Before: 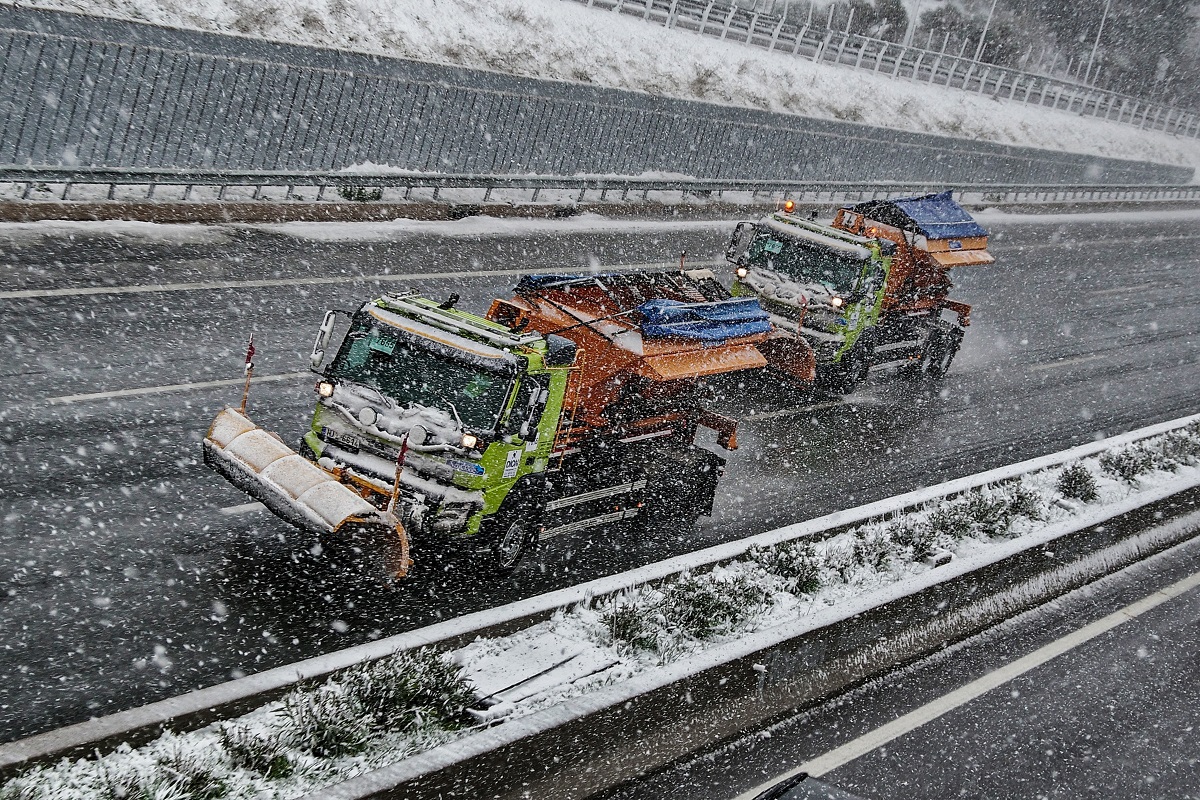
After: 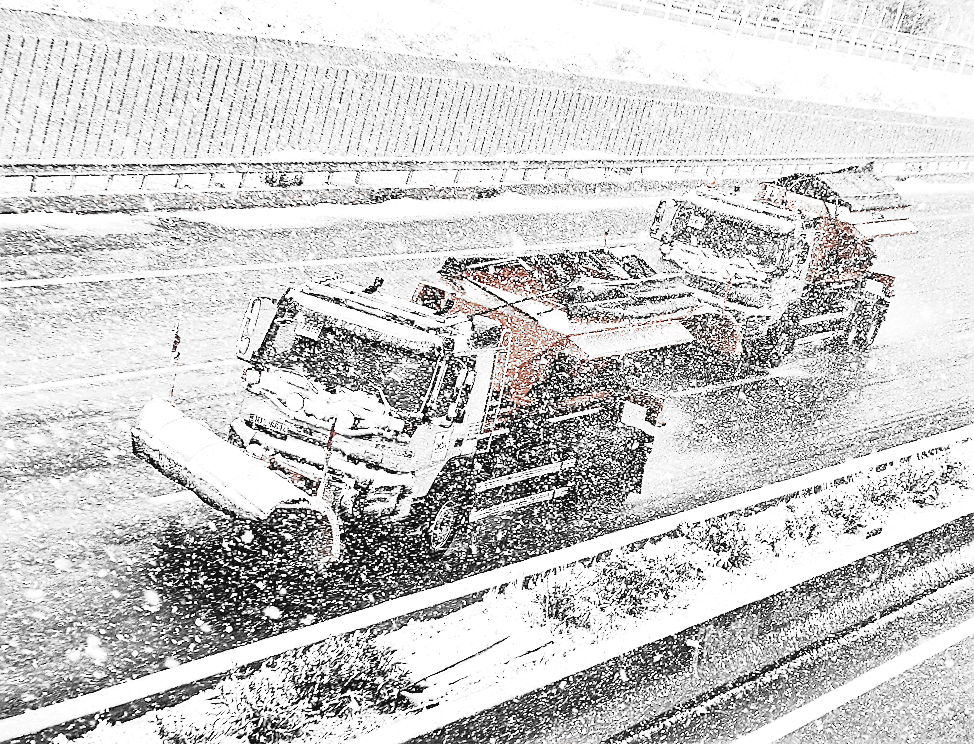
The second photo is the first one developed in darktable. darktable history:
tone equalizer: -8 EV -0.763 EV, -7 EV -0.712 EV, -6 EV -0.607 EV, -5 EV -0.404 EV, -3 EV 0.387 EV, -2 EV 0.6 EV, -1 EV 0.676 EV, +0 EV 0.734 EV
exposure: black level correction 0, exposure 1.199 EV, compensate highlight preservation false
tone curve: curves: ch0 [(0, 0.052) (0.207, 0.35) (0.392, 0.592) (0.54, 0.803) (0.725, 0.922) (0.99, 0.974)], preserve colors none
crop and rotate: angle 1.45°, left 4.442%, top 0.745%, right 11.324%, bottom 2.666%
sharpen: on, module defaults
color zones: curves: ch1 [(0, 0.006) (0.094, 0.285) (0.171, 0.001) (0.429, 0.001) (0.571, 0.003) (0.714, 0.004) (0.857, 0.004) (1, 0.006)]
